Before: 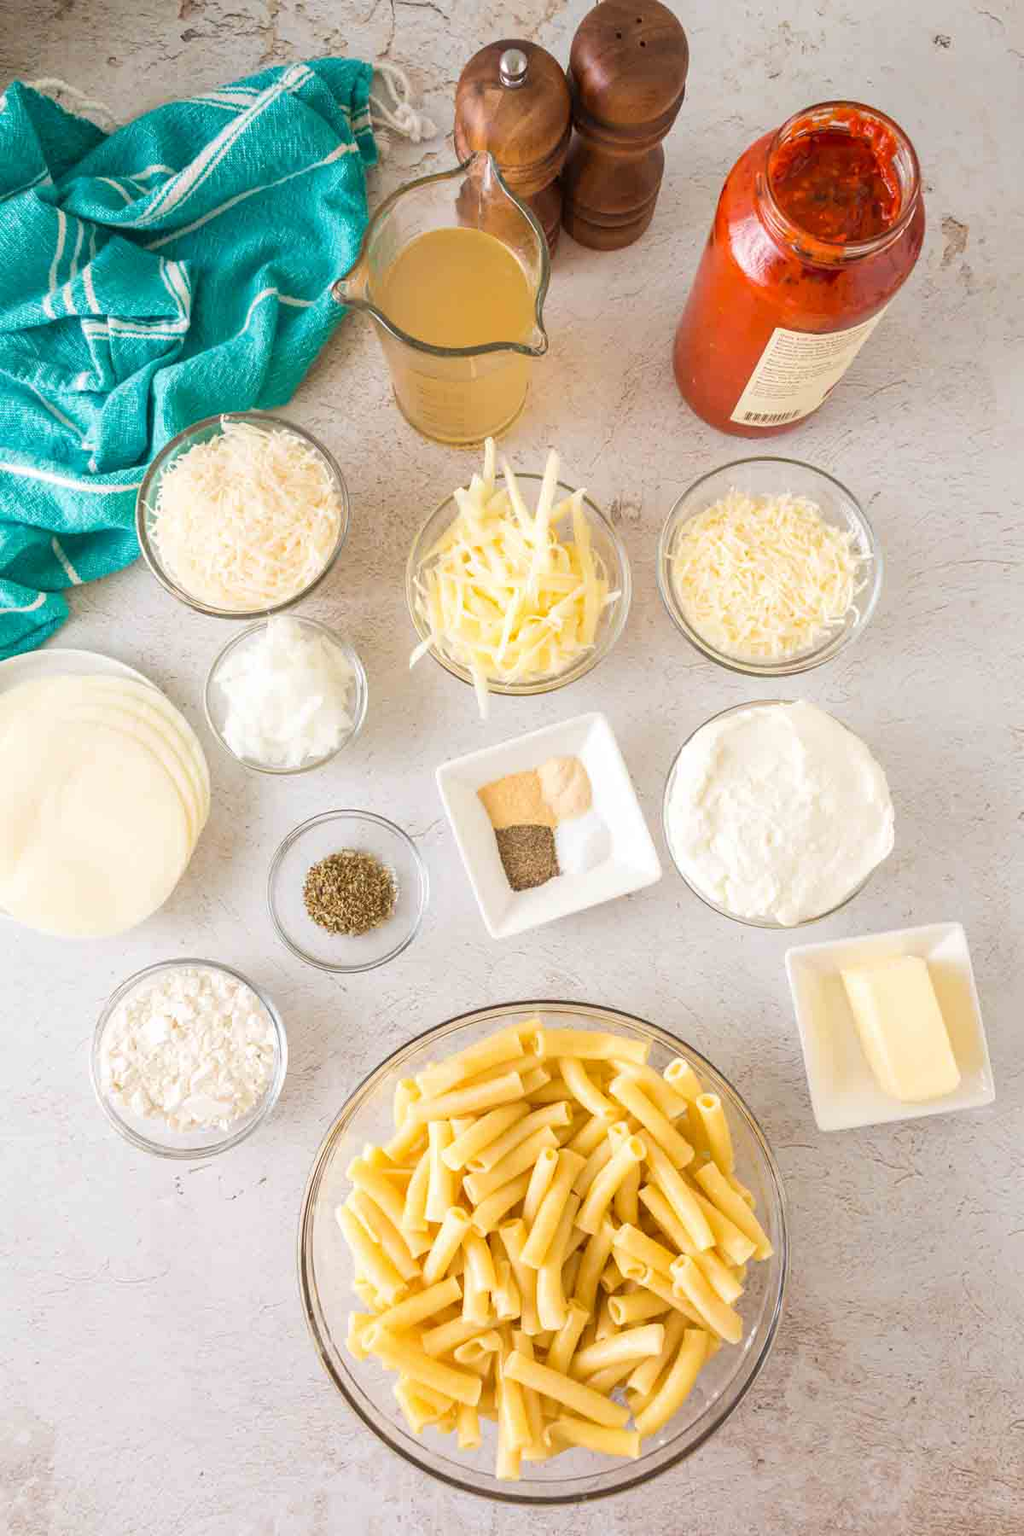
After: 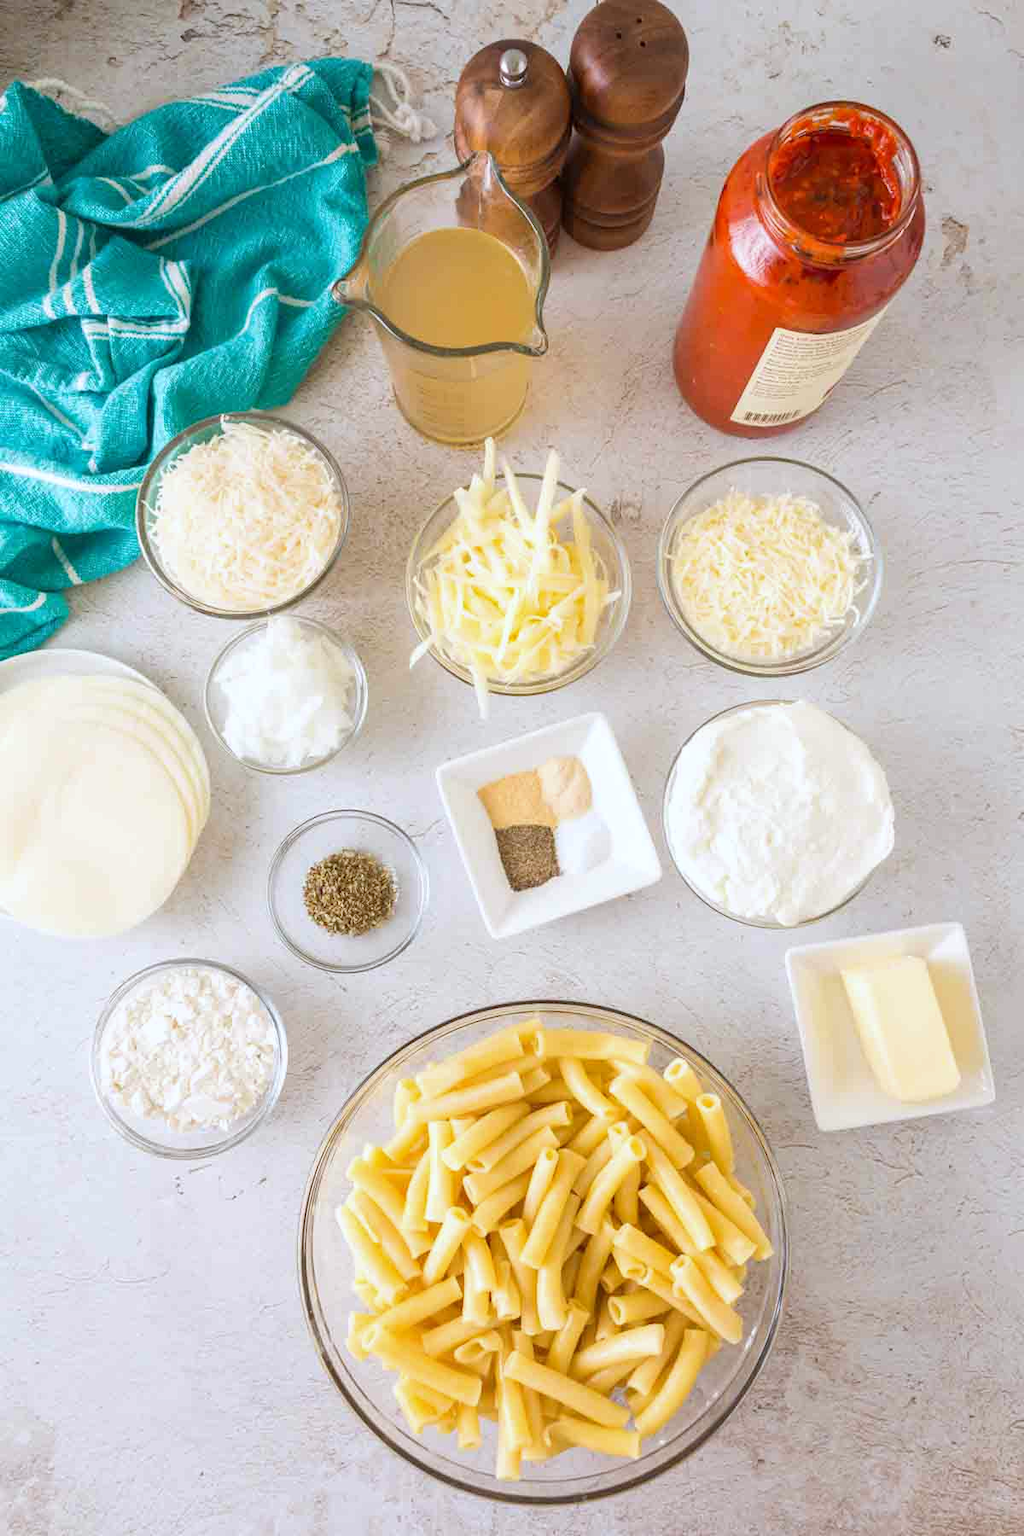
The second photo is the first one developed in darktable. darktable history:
exposure: exposure -0.01 EV, compensate highlight preservation false
white balance: red 0.967, blue 1.049
